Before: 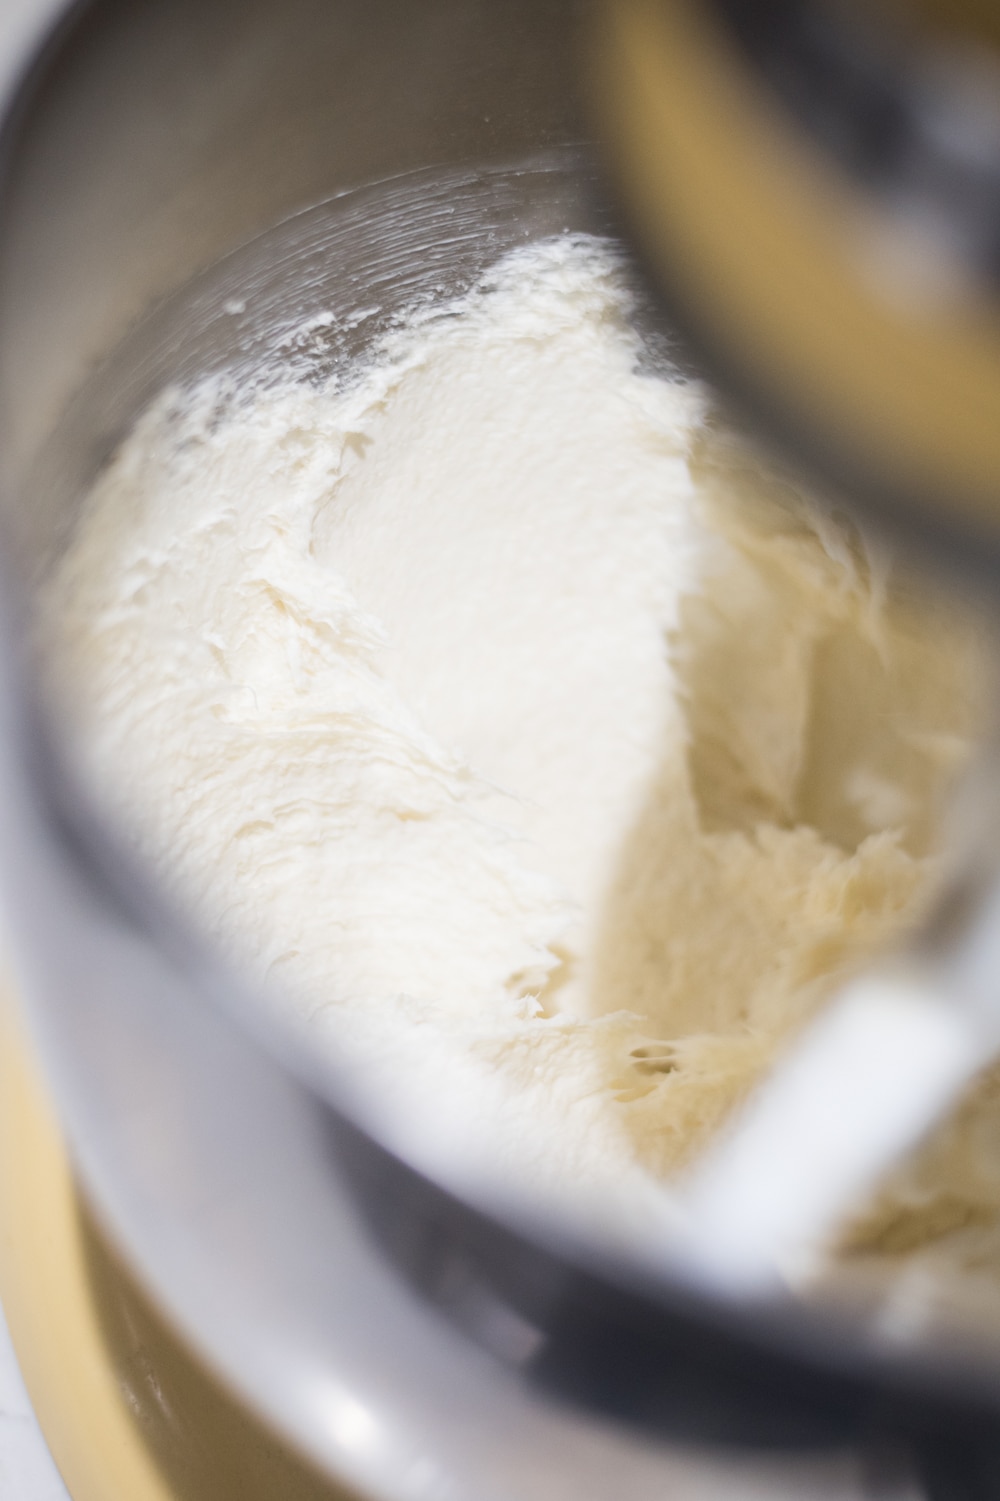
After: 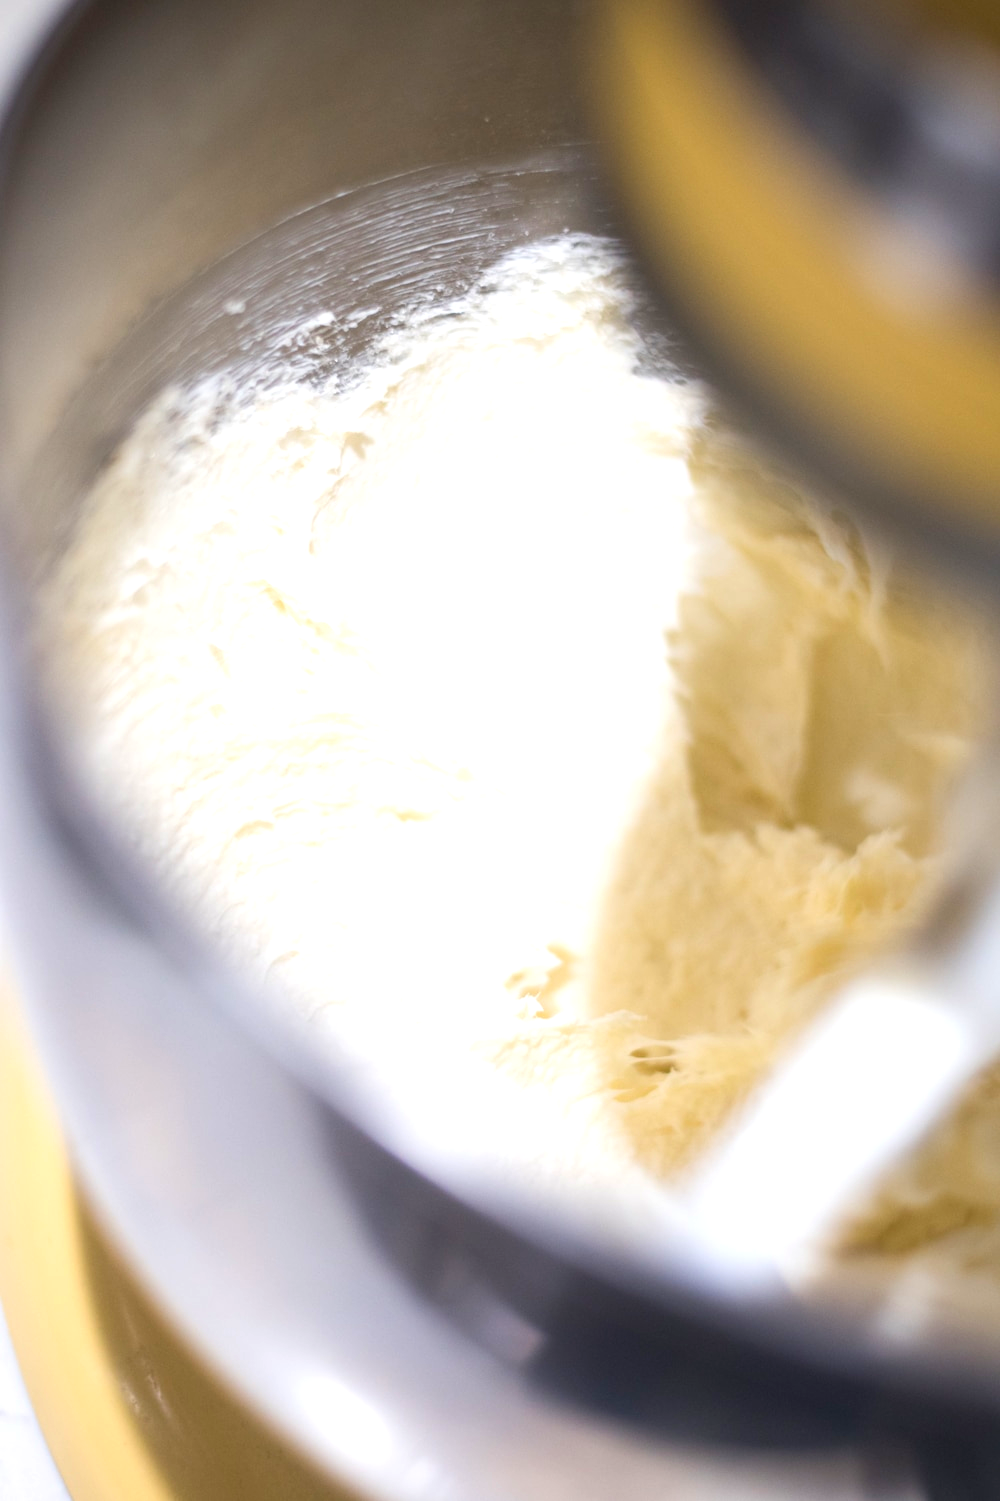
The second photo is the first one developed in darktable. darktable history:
exposure: black level correction 0.001, exposure 0.5 EV, compensate exposure bias true, compensate highlight preservation false
contrast brightness saturation: brightness -0.02, saturation 0.35
